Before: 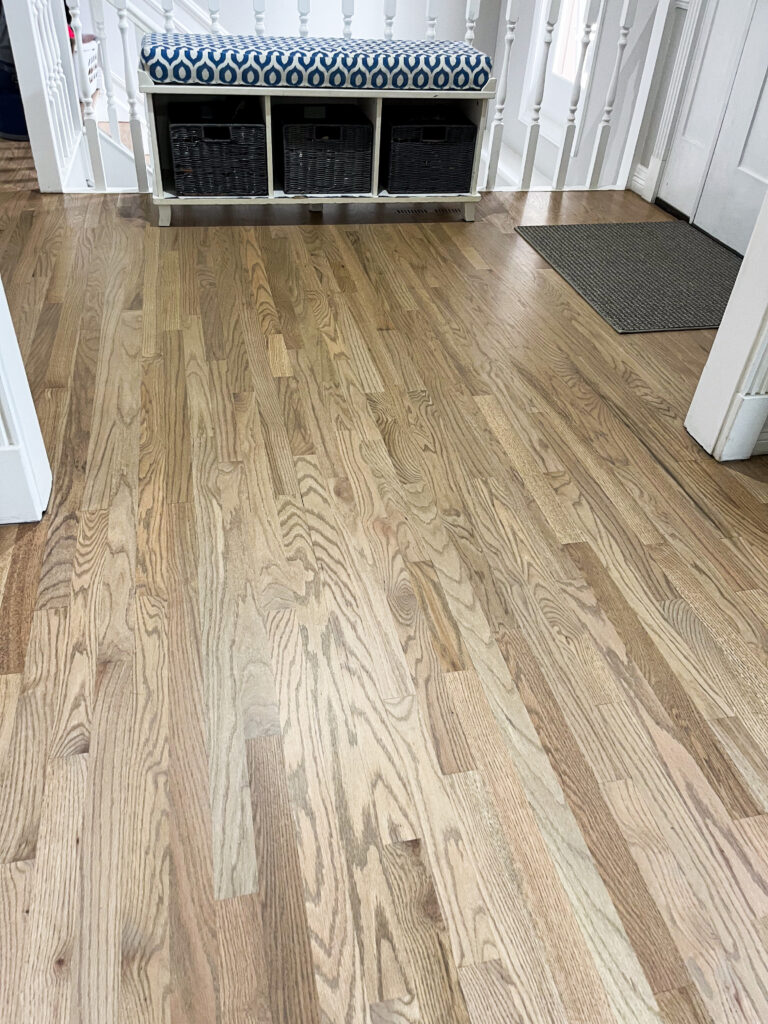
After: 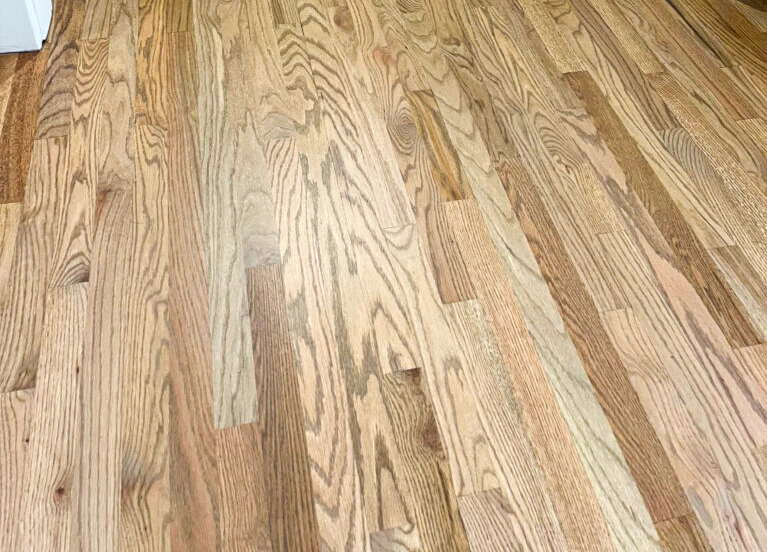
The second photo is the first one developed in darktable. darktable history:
crop and rotate: top 46.032%, right 0.042%
color balance rgb: global offset › luminance -0.483%, perceptual saturation grading › global saturation 34.039%
local contrast: on, module defaults
